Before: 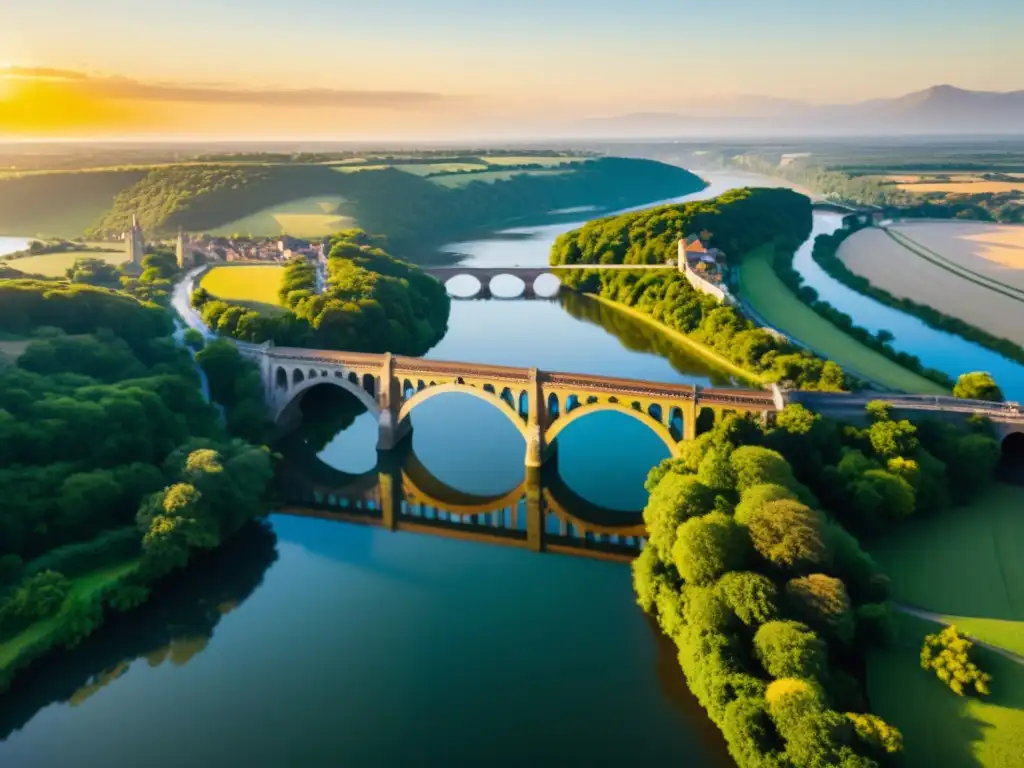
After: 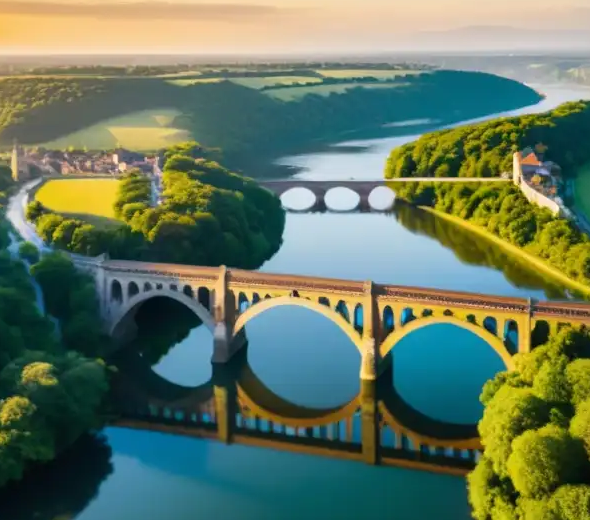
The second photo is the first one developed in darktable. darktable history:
crop: left 16.196%, top 11.433%, right 26.149%, bottom 20.728%
